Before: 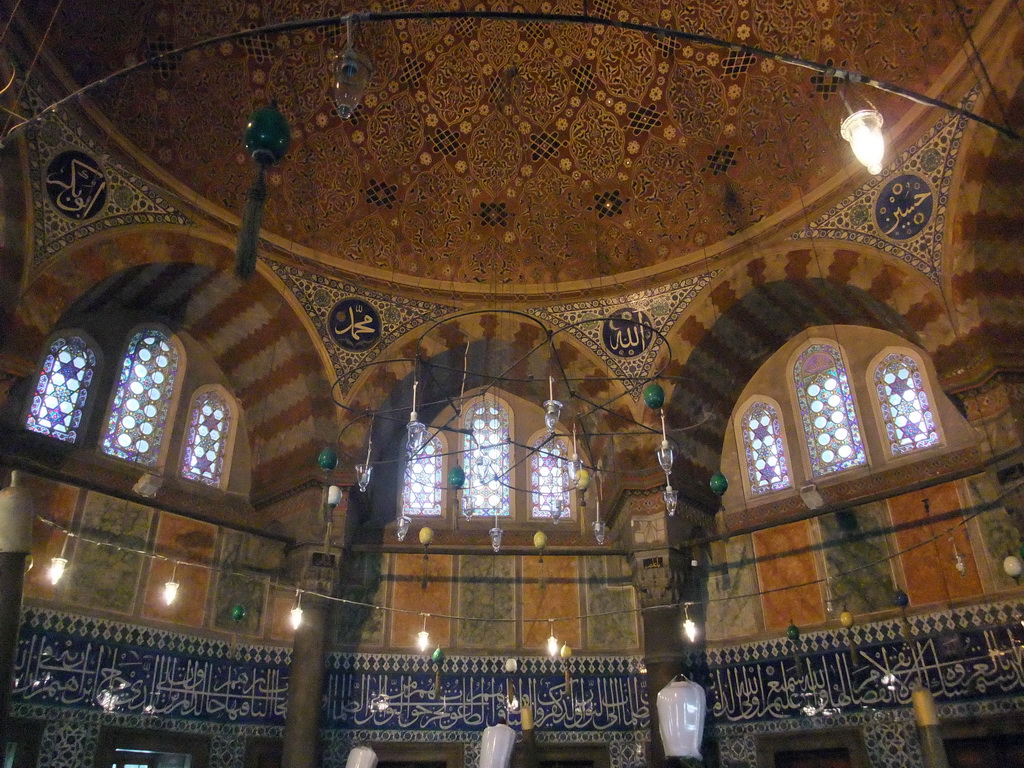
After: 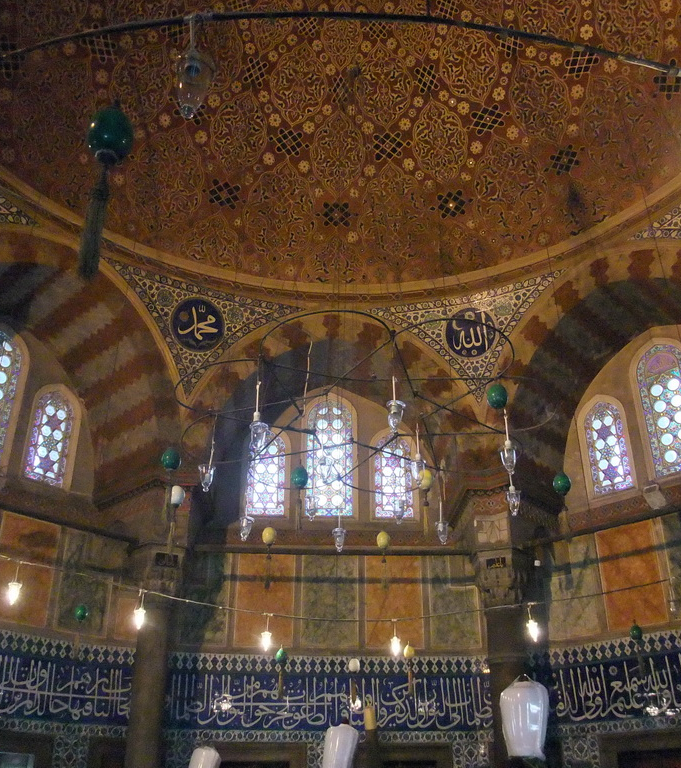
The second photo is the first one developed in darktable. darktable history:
crop and rotate: left 15.394%, right 18.04%
